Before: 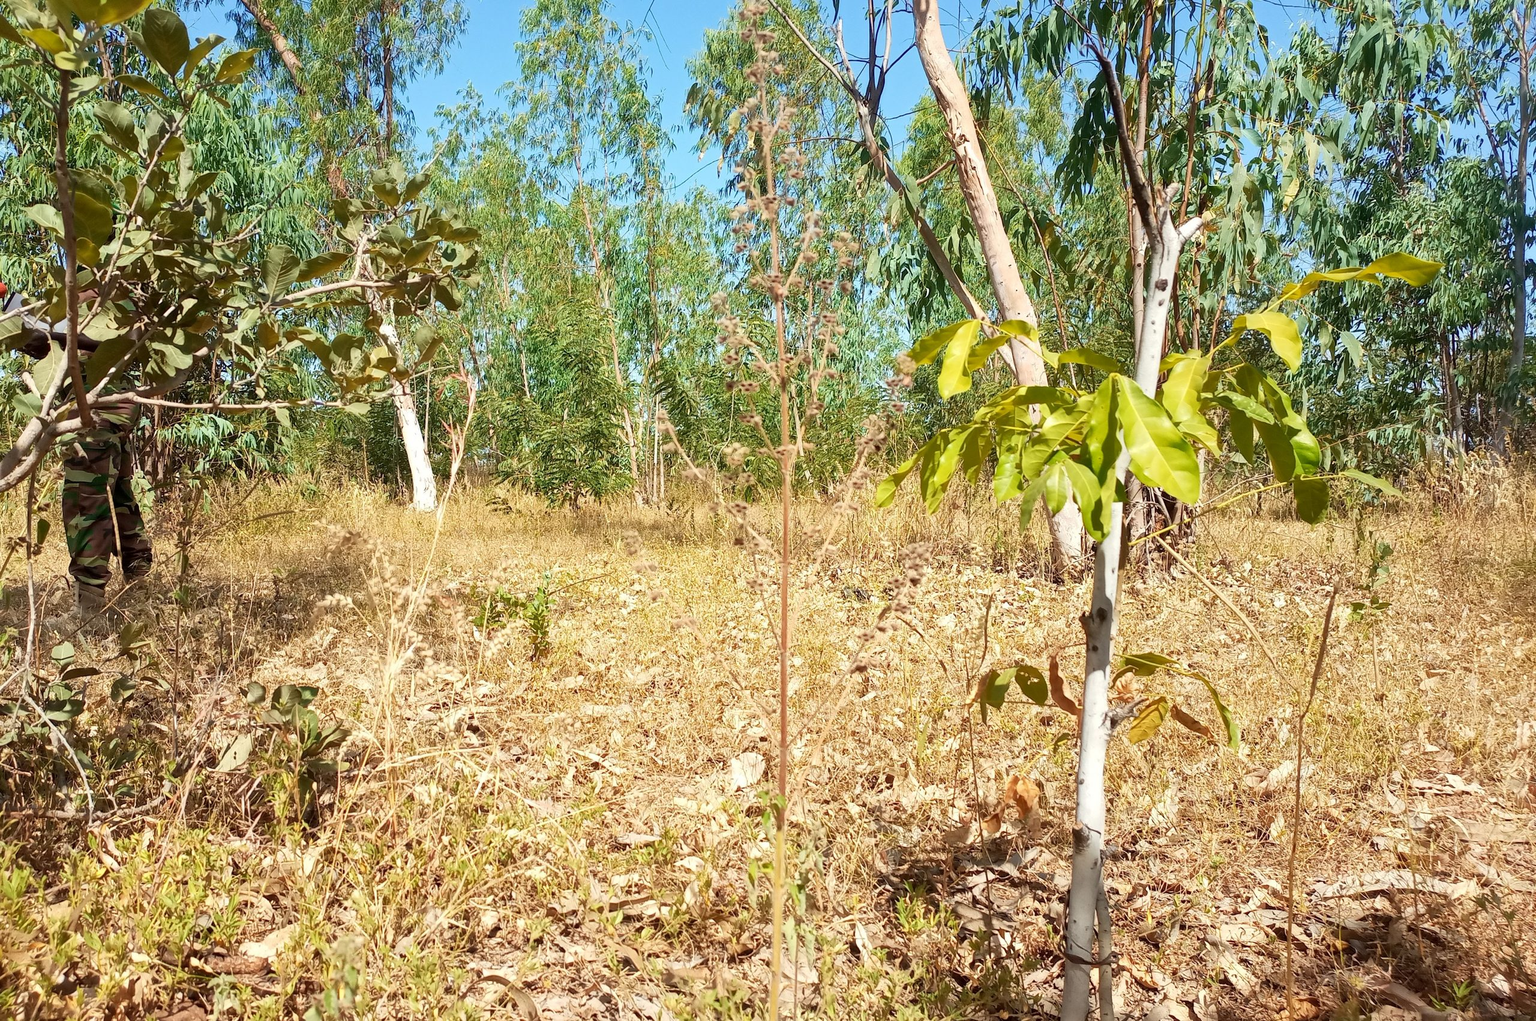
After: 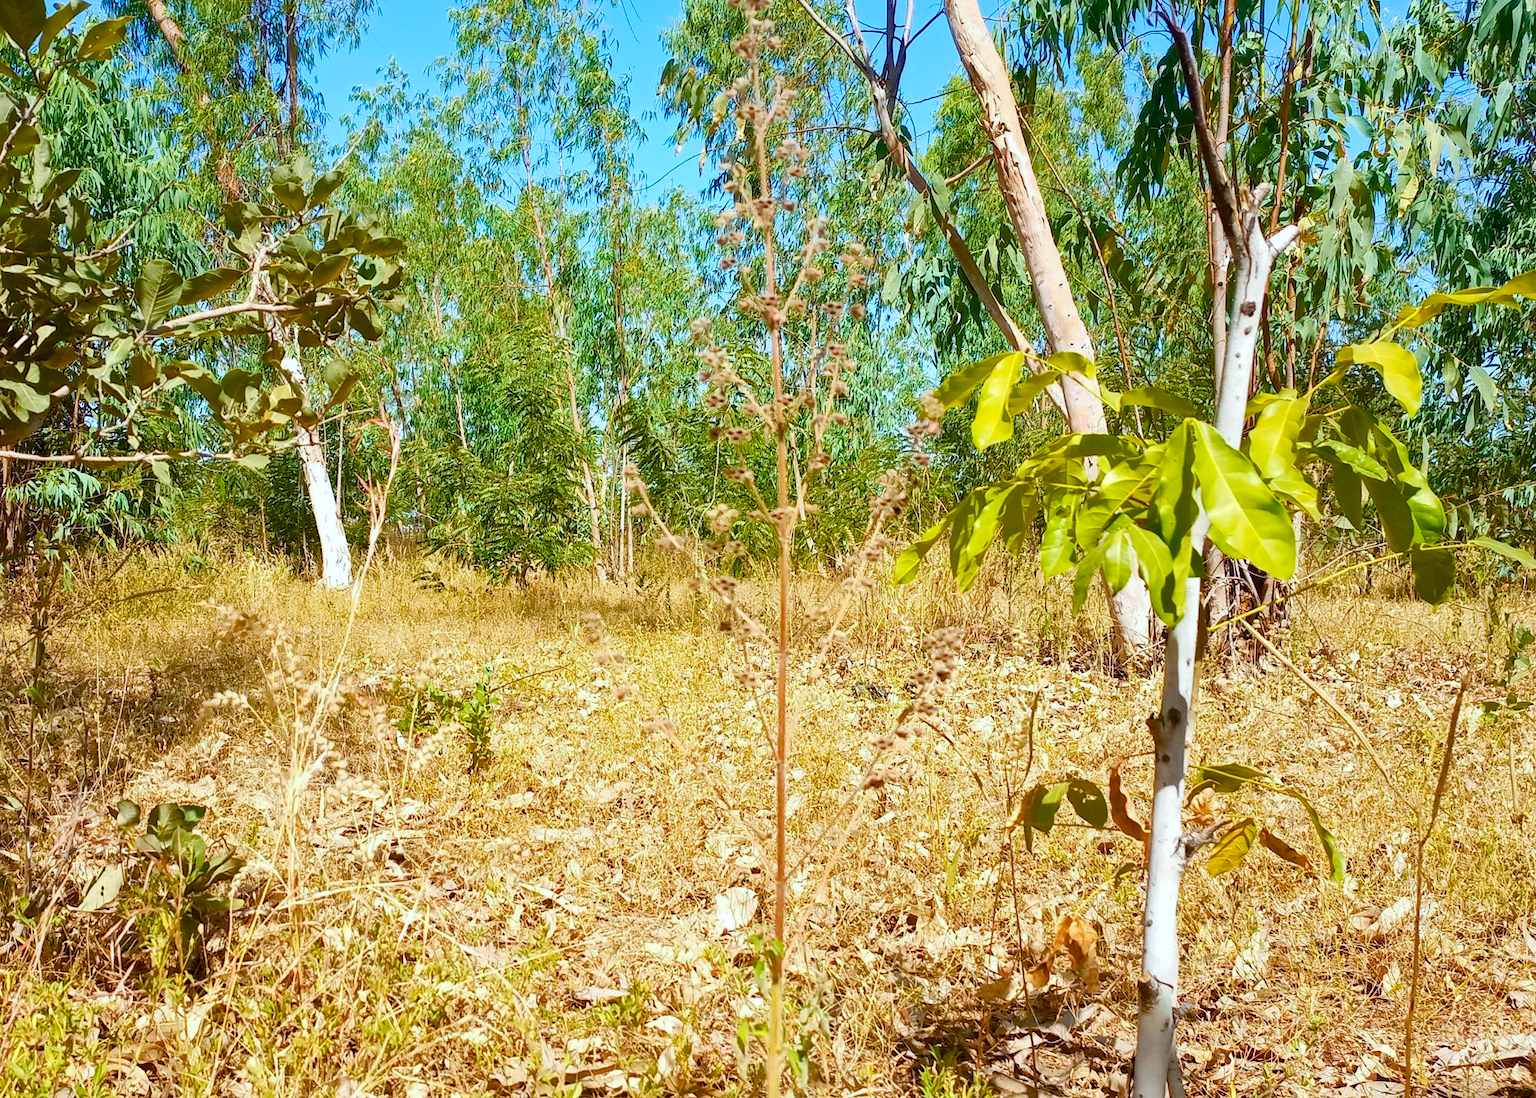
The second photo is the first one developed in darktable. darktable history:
color balance rgb: perceptual saturation grading › global saturation 20%, perceptual saturation grading › highlights -25%, perceptual saturation grading › shadows 50.52%, global vibrance 40.24%
crop: left 9.929%, top 3.475%, right 9.188%, bottom 9.529%
white balance: red 0.967, blue 1.049
